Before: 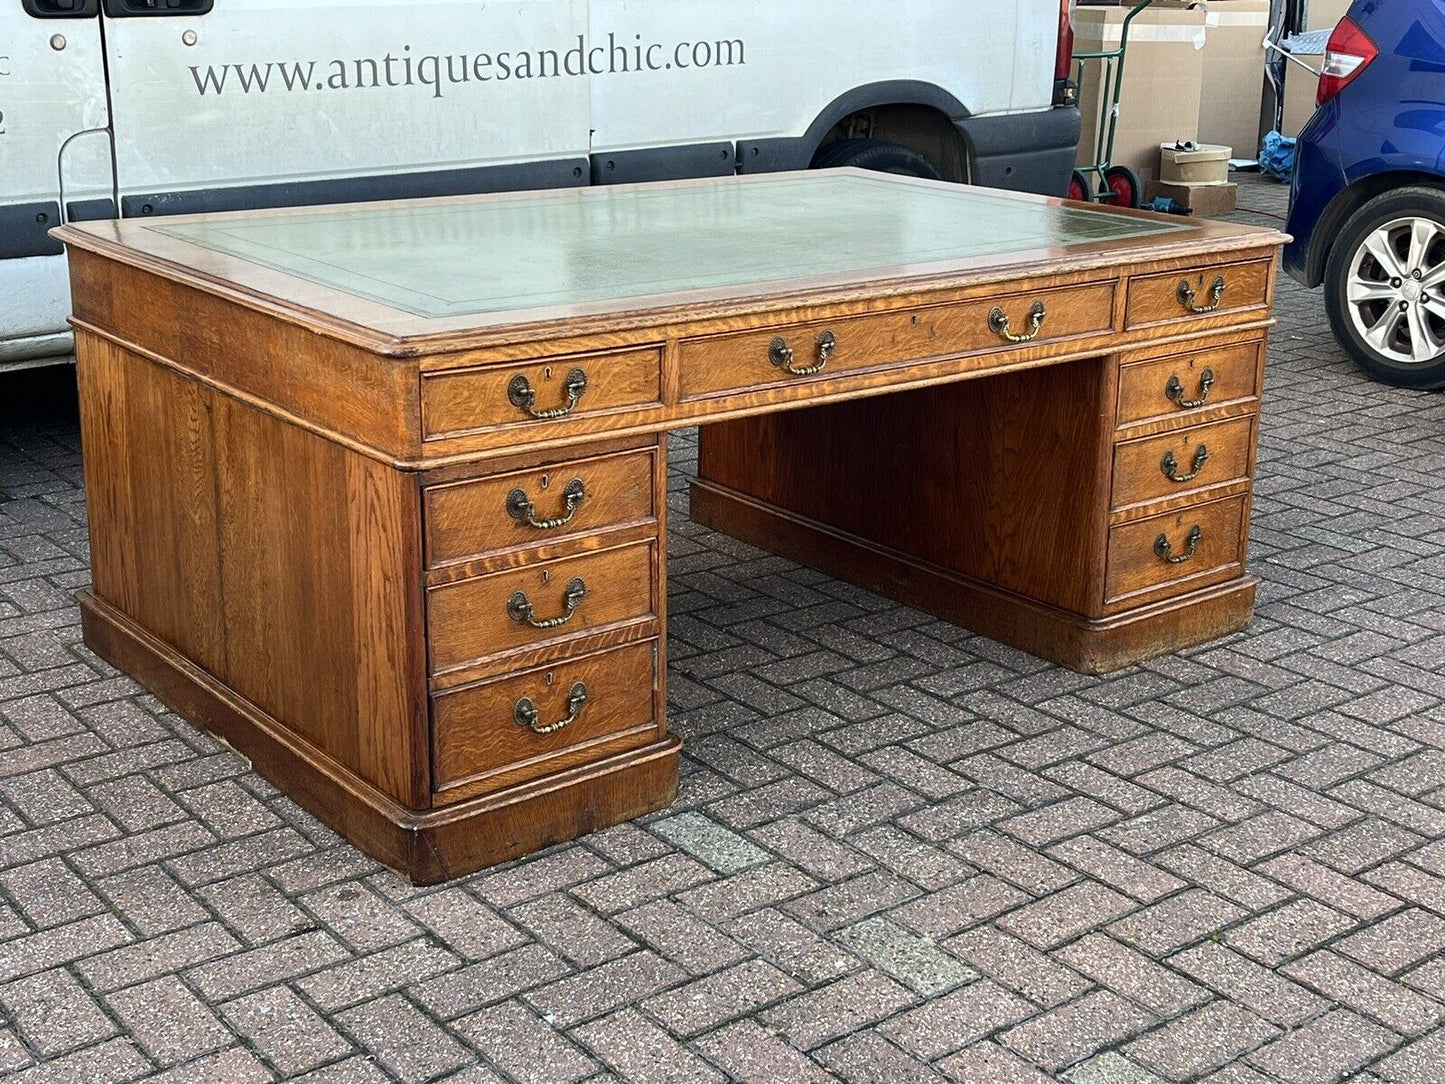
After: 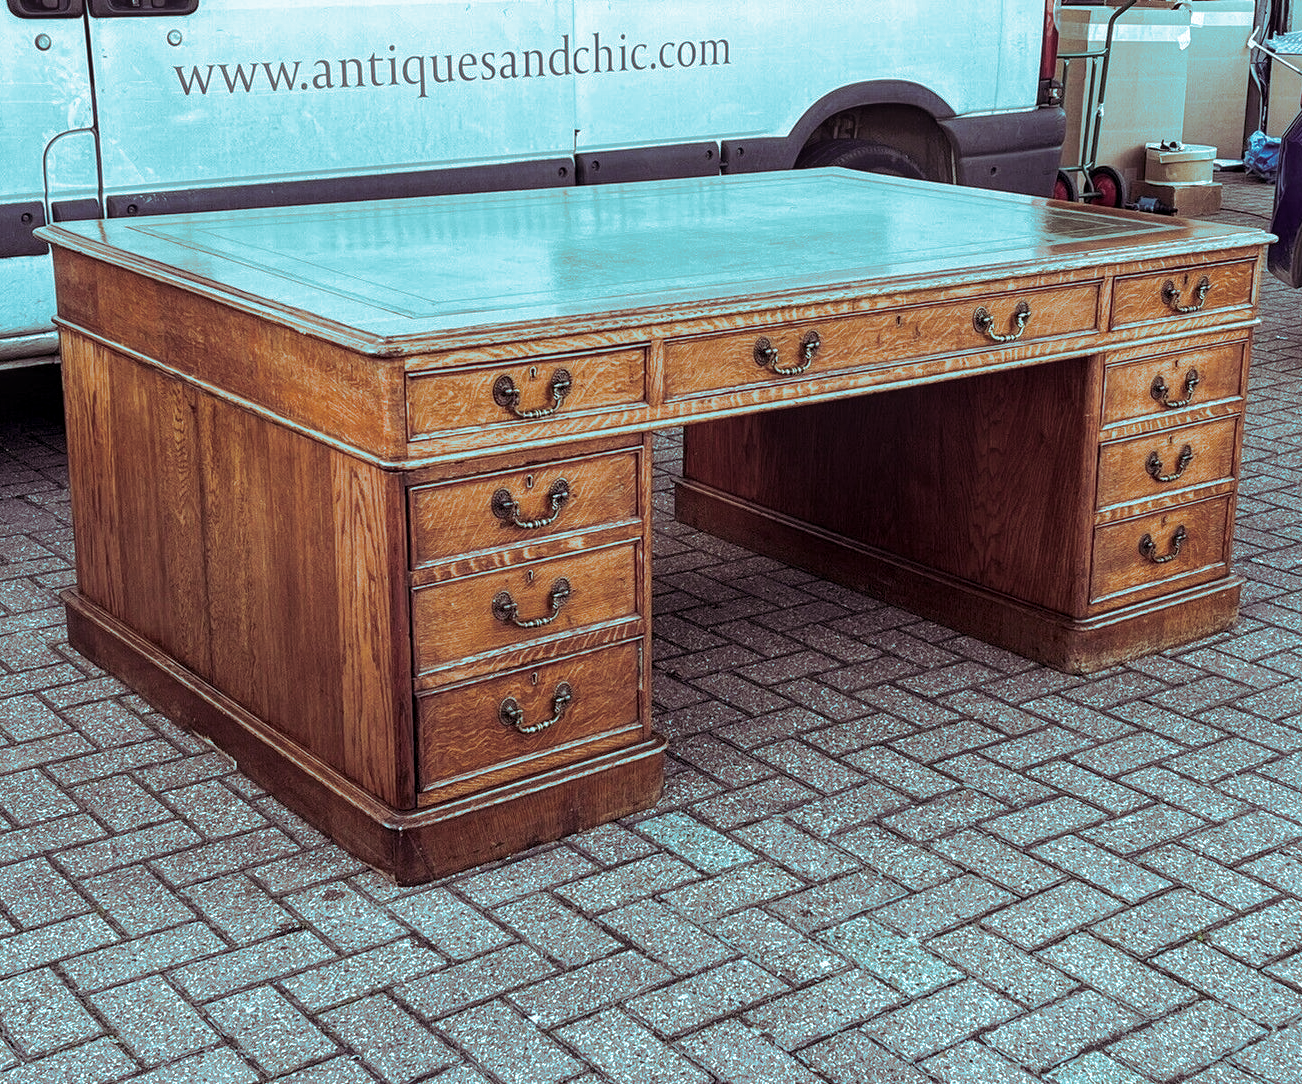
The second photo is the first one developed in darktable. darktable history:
local contrast: on, module defaults
crop and rotate: left 1.088%, right 8.807%
split-toning: shadows › hue 327.6°, highlights › hue 198°, highlights › saturation 0.55, balance -21.25, compress 0%
